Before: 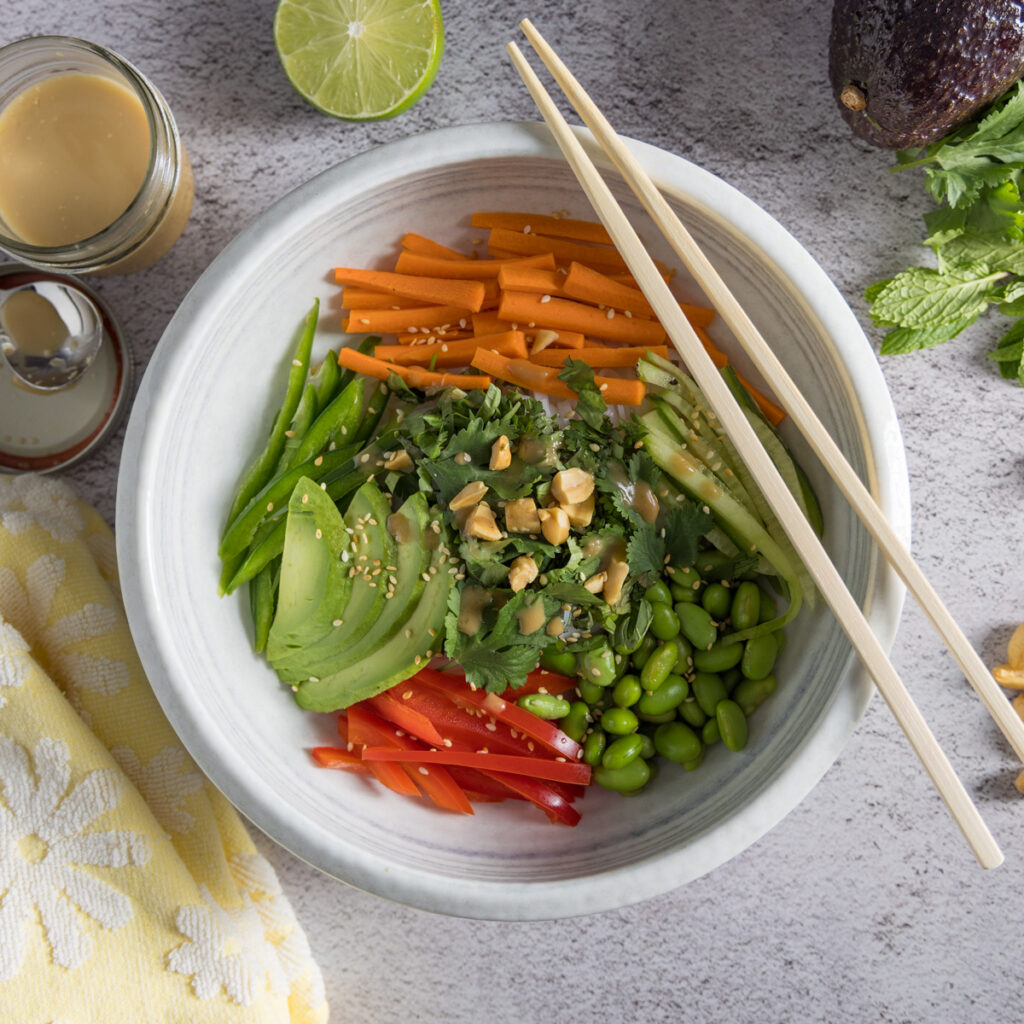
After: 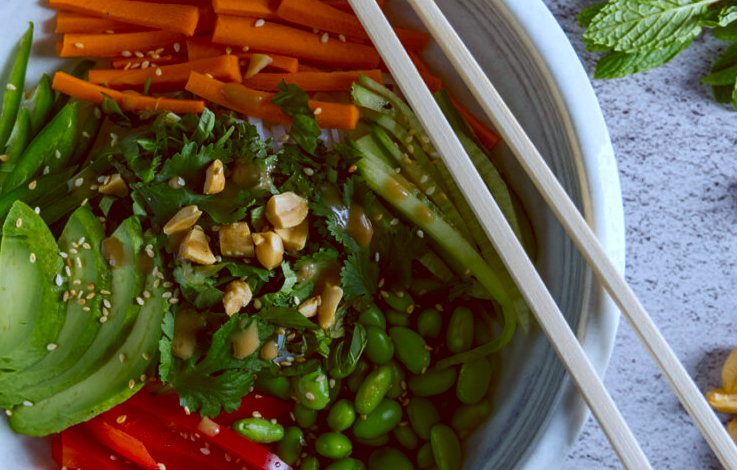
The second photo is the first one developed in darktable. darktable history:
color calibration: x 0.37, y 0.382, temperature 4313.32 K
color balance: lift [1, 1.015, 1.004, 0.985], gamma [1, 0.958, 0.971, 1.042], gain [1, 0.956, 0.977, 1.044]
crop and rotate: left 27.938%, top 27.046%, bottom 27.046%
contrast brightness saturation: brightness -0.25, saturation 0.2
